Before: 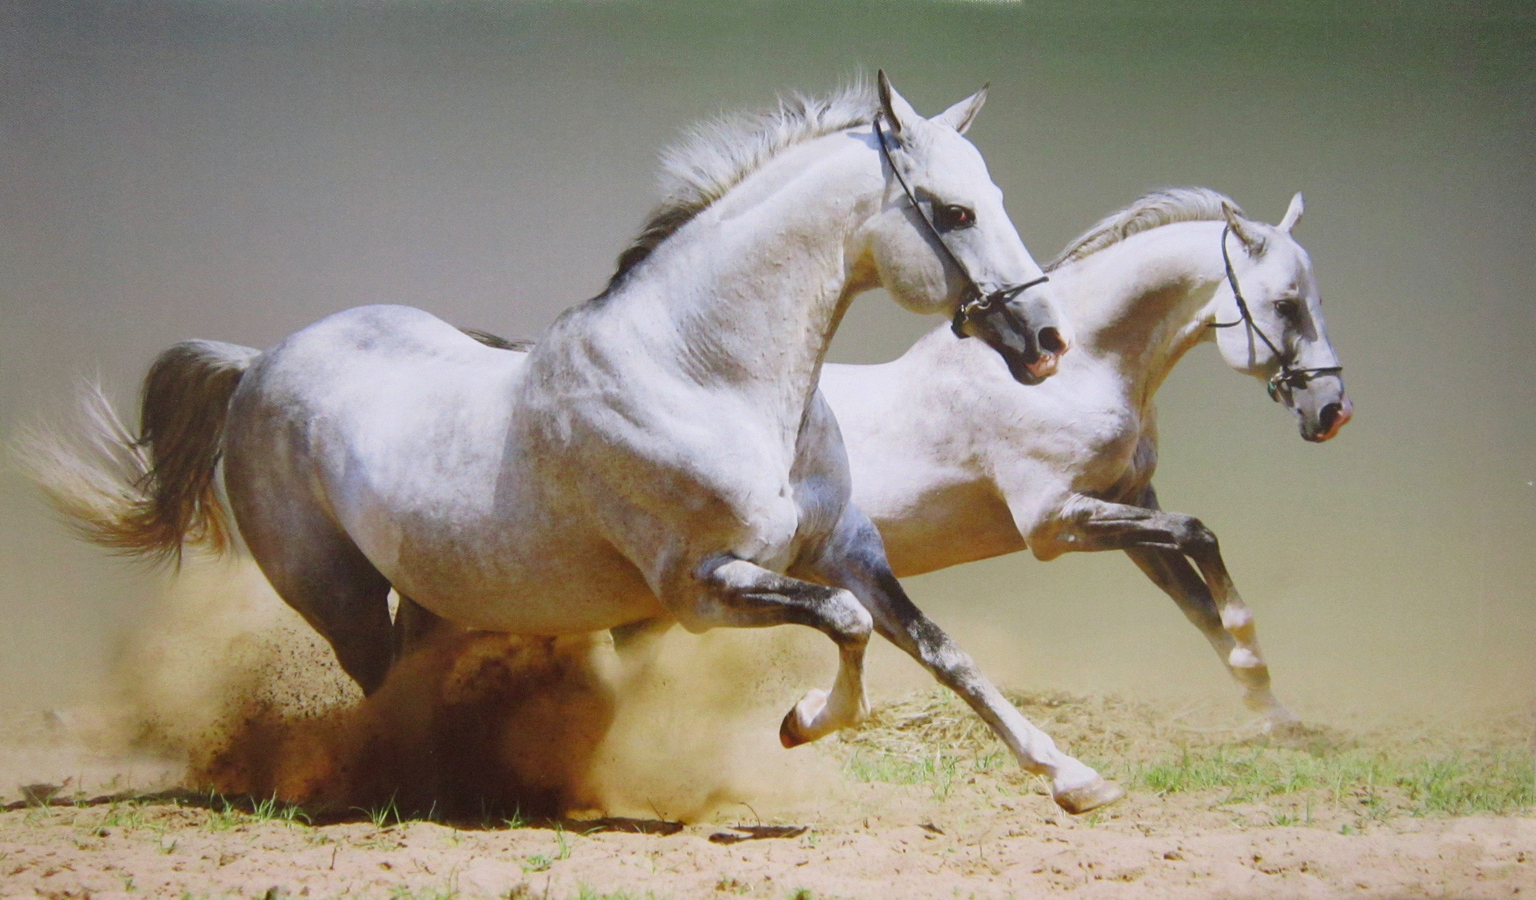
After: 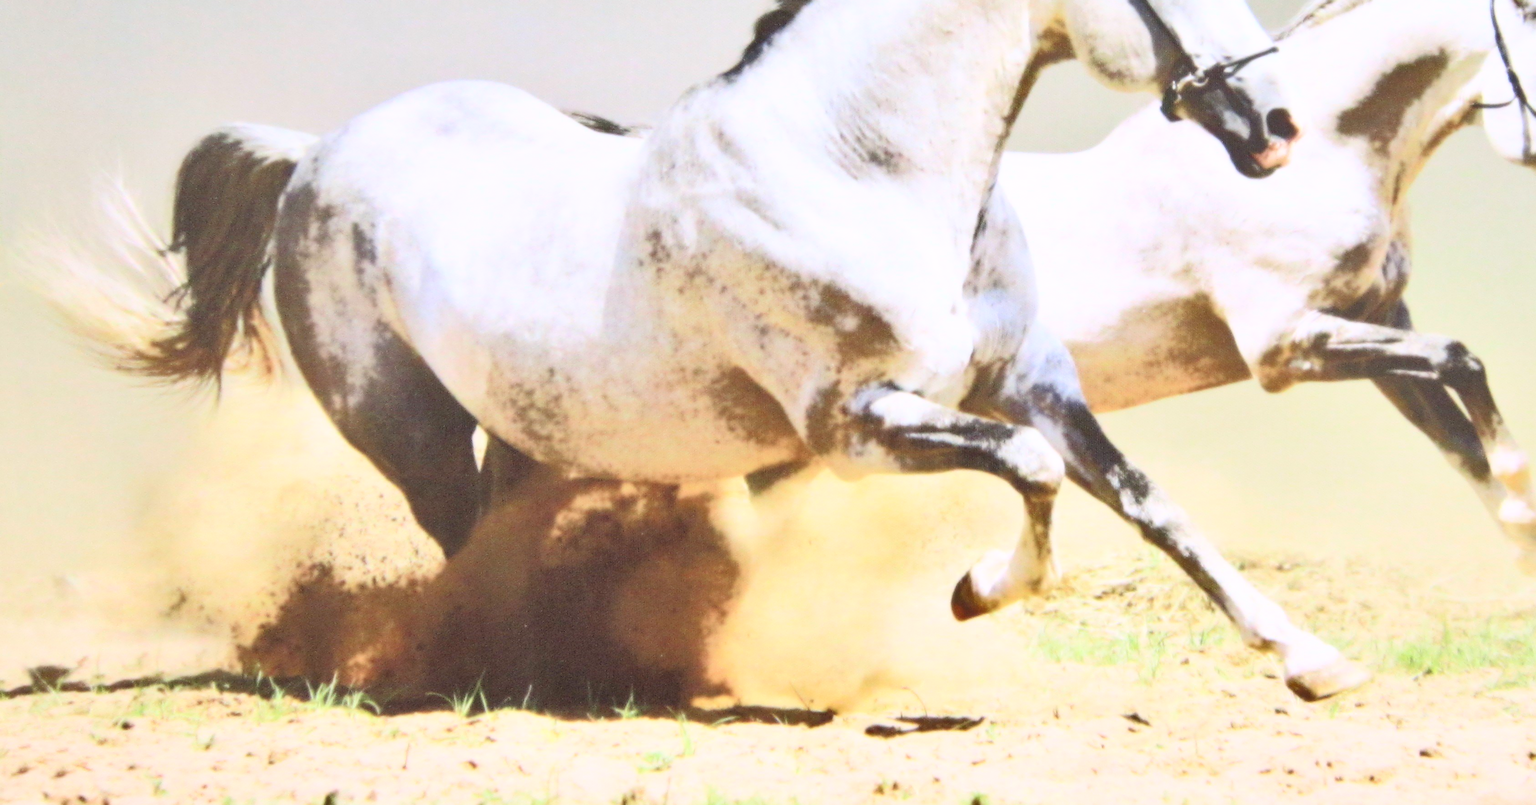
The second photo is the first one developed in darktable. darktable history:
shadows and highlights: soften with gaussian
contrast brightness saturation: brightness 0.28
crop: top 26.531%, right 17.959%
bloom: size 0%, threshold 54.82%, strength 8.31%
